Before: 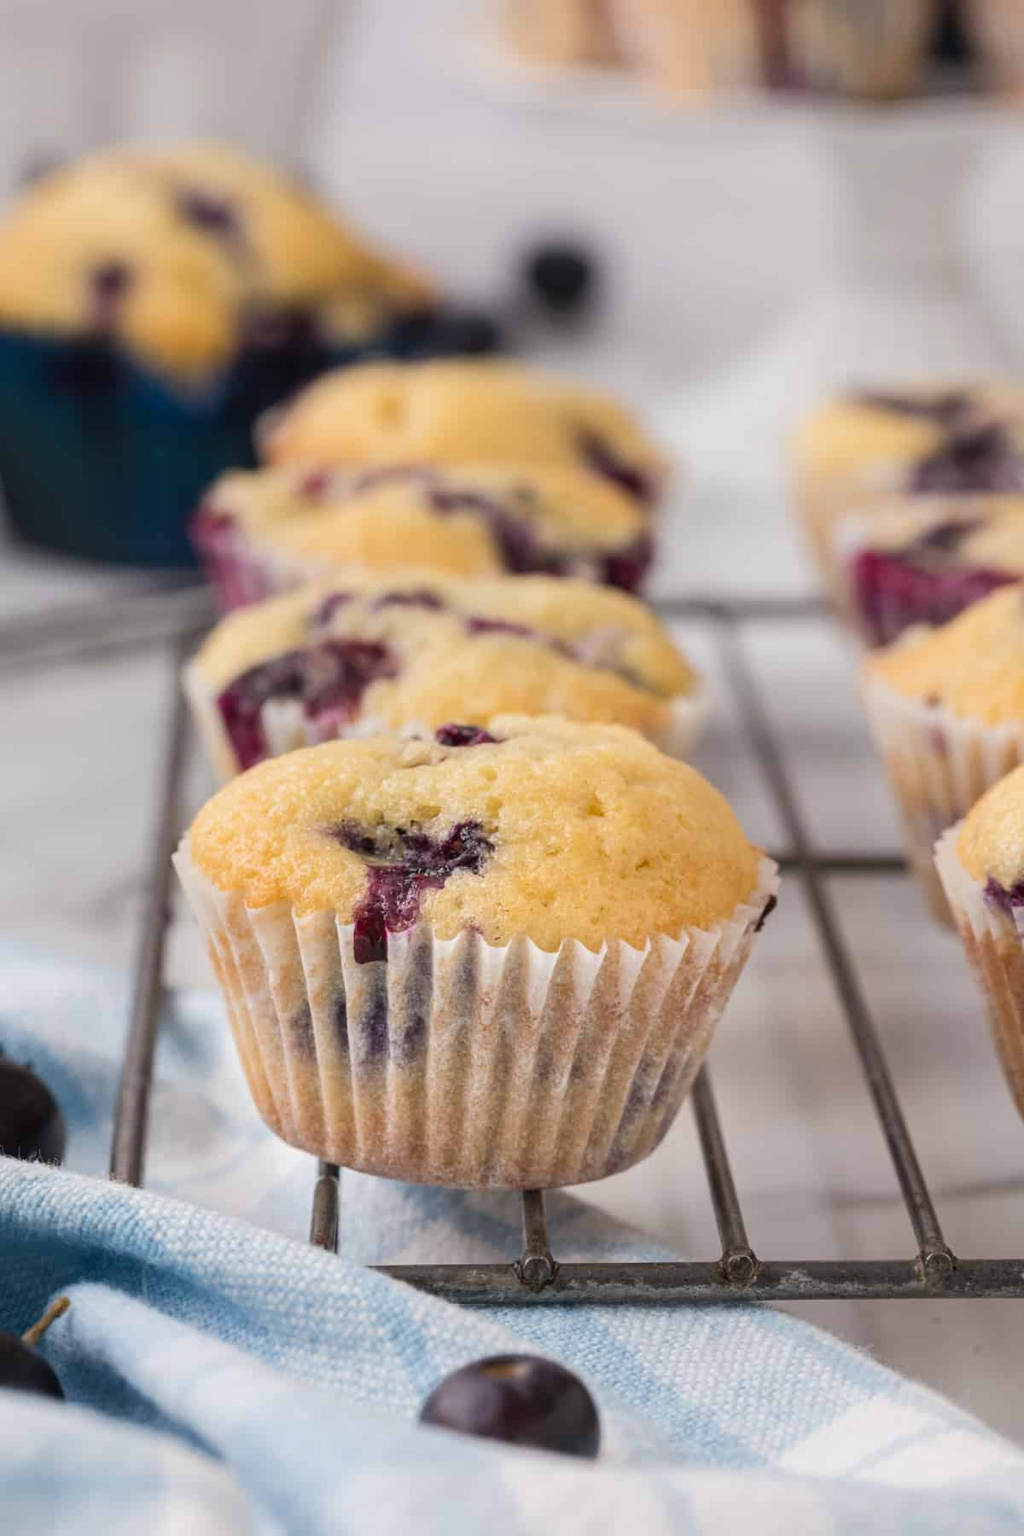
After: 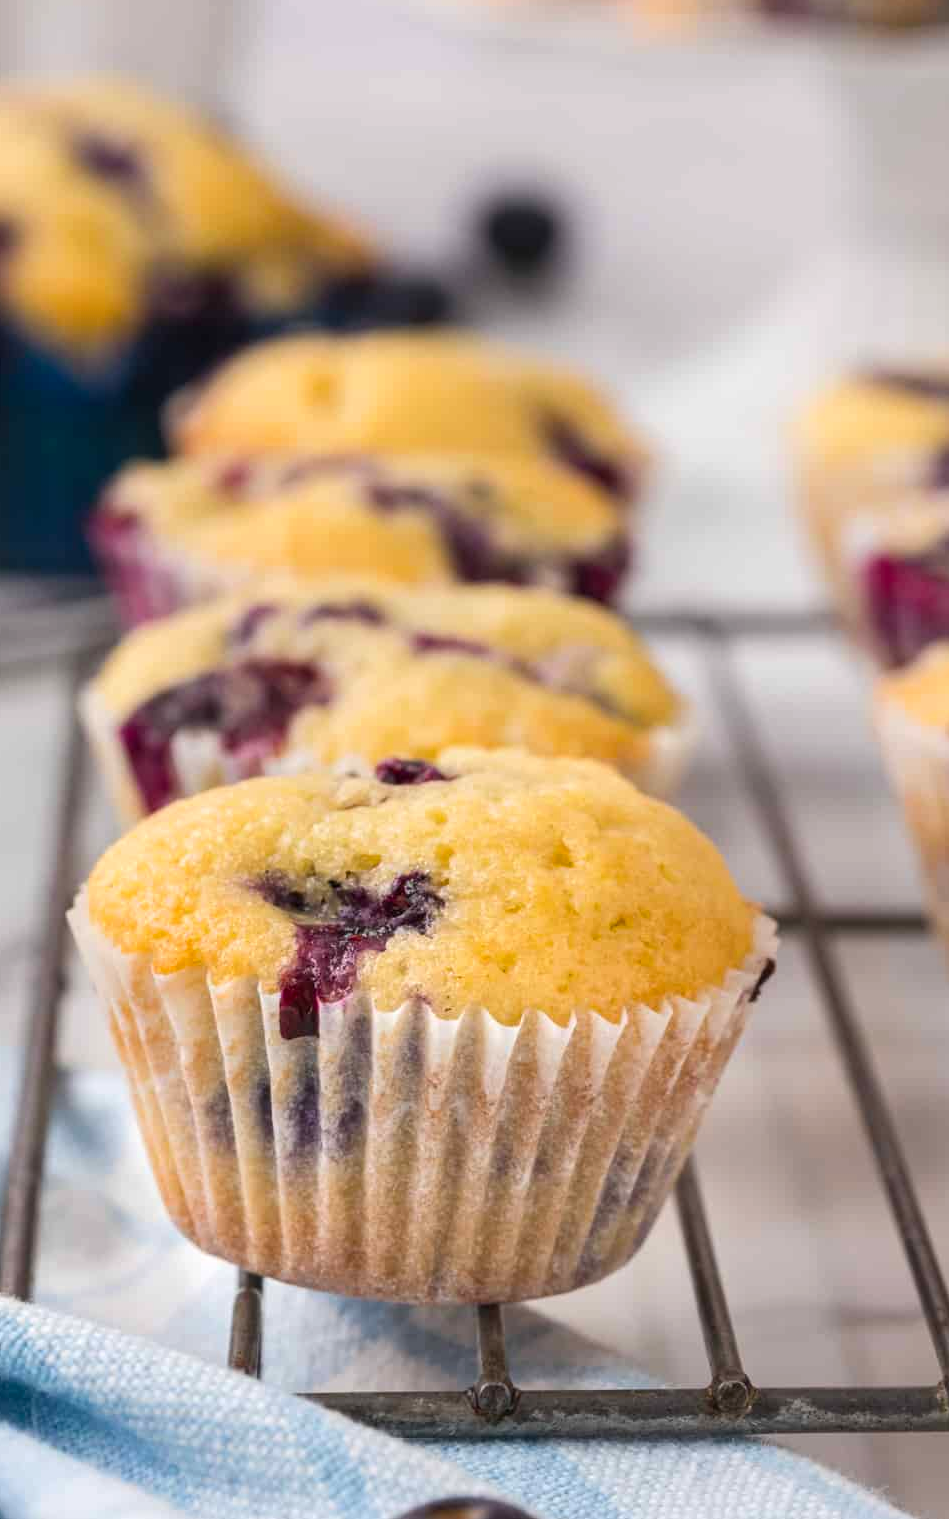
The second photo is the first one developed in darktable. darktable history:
crop: left 11.274%, top 5.014%, right 9.581%, bottom 10.553%
color balance rgb: highlights gain › luminance 14.61%, perceptual saturation grading › global saturation 19.751%
